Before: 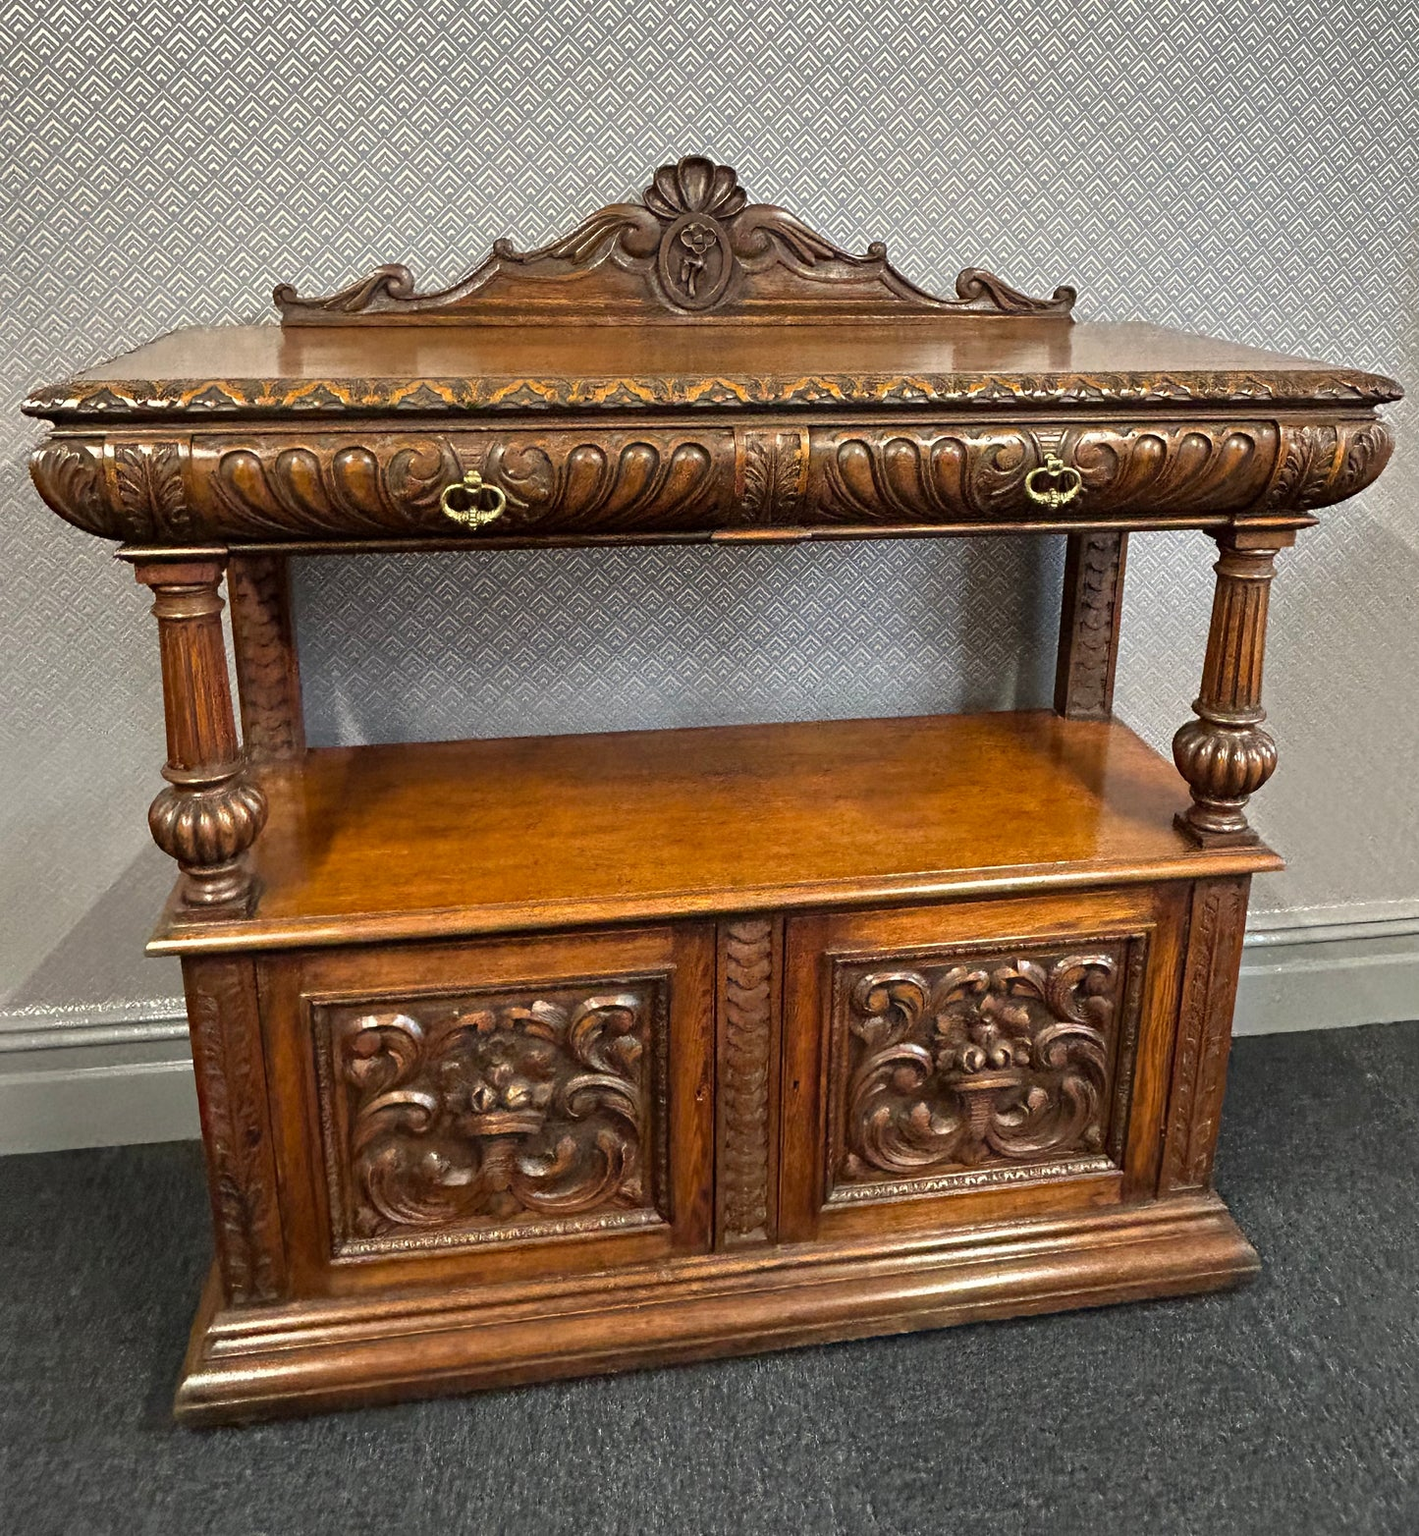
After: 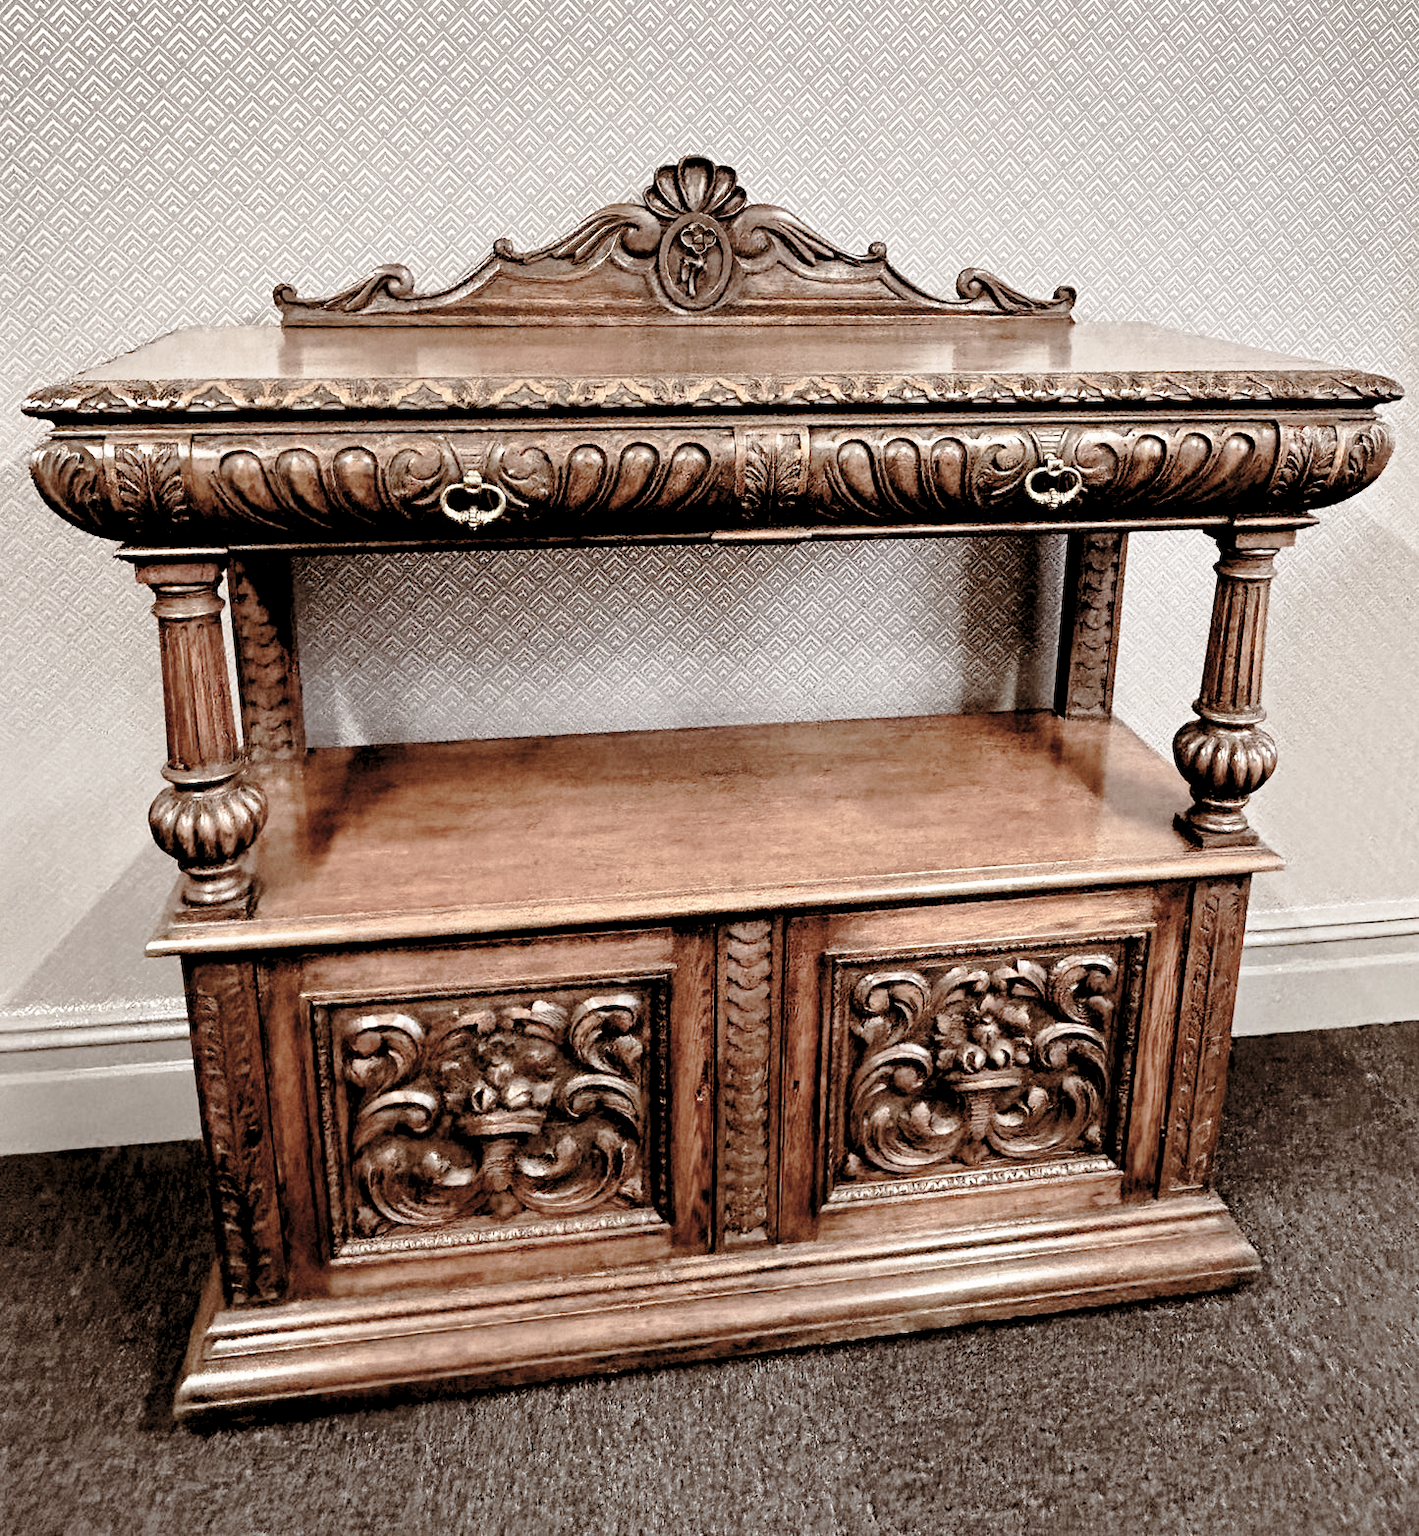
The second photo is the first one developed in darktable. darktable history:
rgb levels: levels [[0.029, 0.461, 0.922], [0, 0.5, 1], [0, 0.5, 1]]
color balance rgb: shadows lift › luminance 1%, shadows lift › chroma 0.2%, shadows lift › hue 20°, power › luminance 1%, power › chroma 0.4%, power › hue 34°, highlights gain › luminance 0.8%, highlights gain › chroma 0.4%, highlights gain › hue 44°, global offset › chroma 0.4%, global offset › hue 34°, white fulcrum 0.08 EV, linear chroma grading › shadows -7%, linear chroma grading › highlights -7%, linear chroma grading › global chroma -10%, linear chroma grading › mid-tones -8%, perceptual saturation grading › global saturation -28%, perceptual saturation grading › highlights -20%, perceptual saturation grading › mid-tones -24%, perceptual saturation grading › shadows -24%, perceptual brilliance grading › global brilliance -1%, perceptual brilliance grading › highlights -1%, perceptual brilliance grading › mid-tones -1%, perceptual brilliance grading › shadows -1%, global vibrance -17%, contrast -6%
base curve: curves: ch0 [(0, 0) (0.028, 0.03) (0.121, 0.232) (0.46, 0.748) (0.859, 0.968) (1, 1)], preserve colors none
